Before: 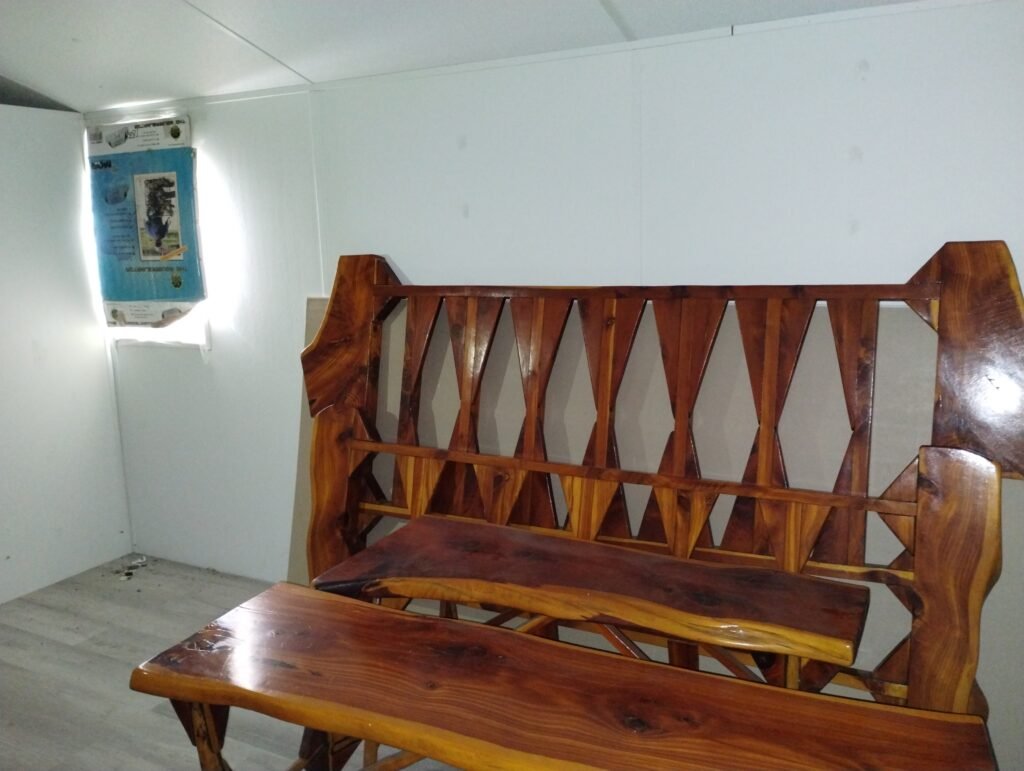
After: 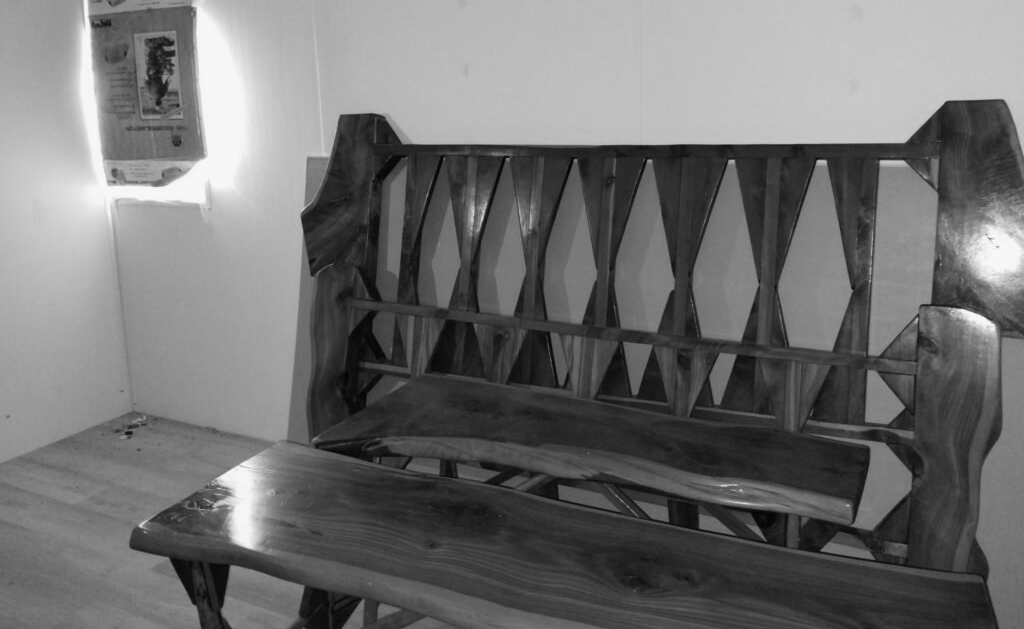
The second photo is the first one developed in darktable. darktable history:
crop and rotate: top 18.314%
color calibration: output gray [0.21, 0.42, 0.37, 0], x 0.339, y 0.354, temperature 5162.79 K
